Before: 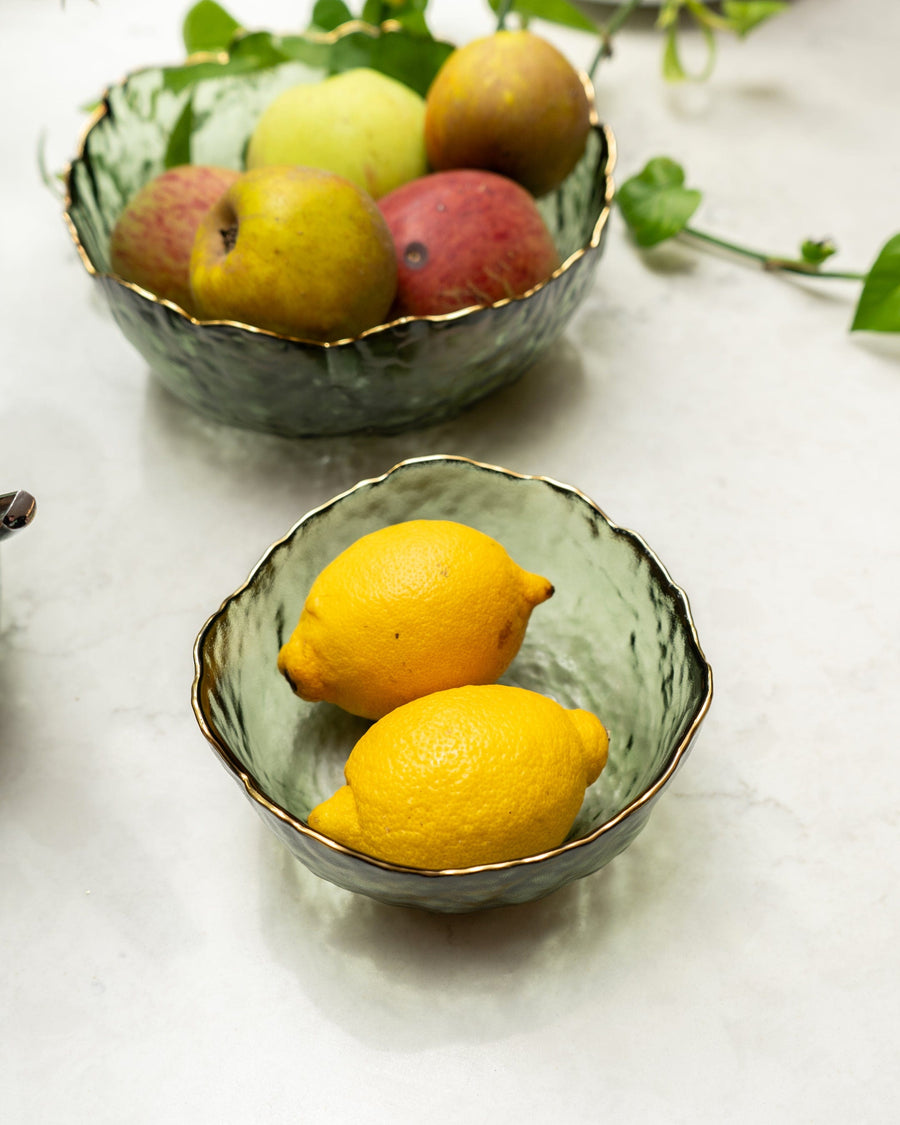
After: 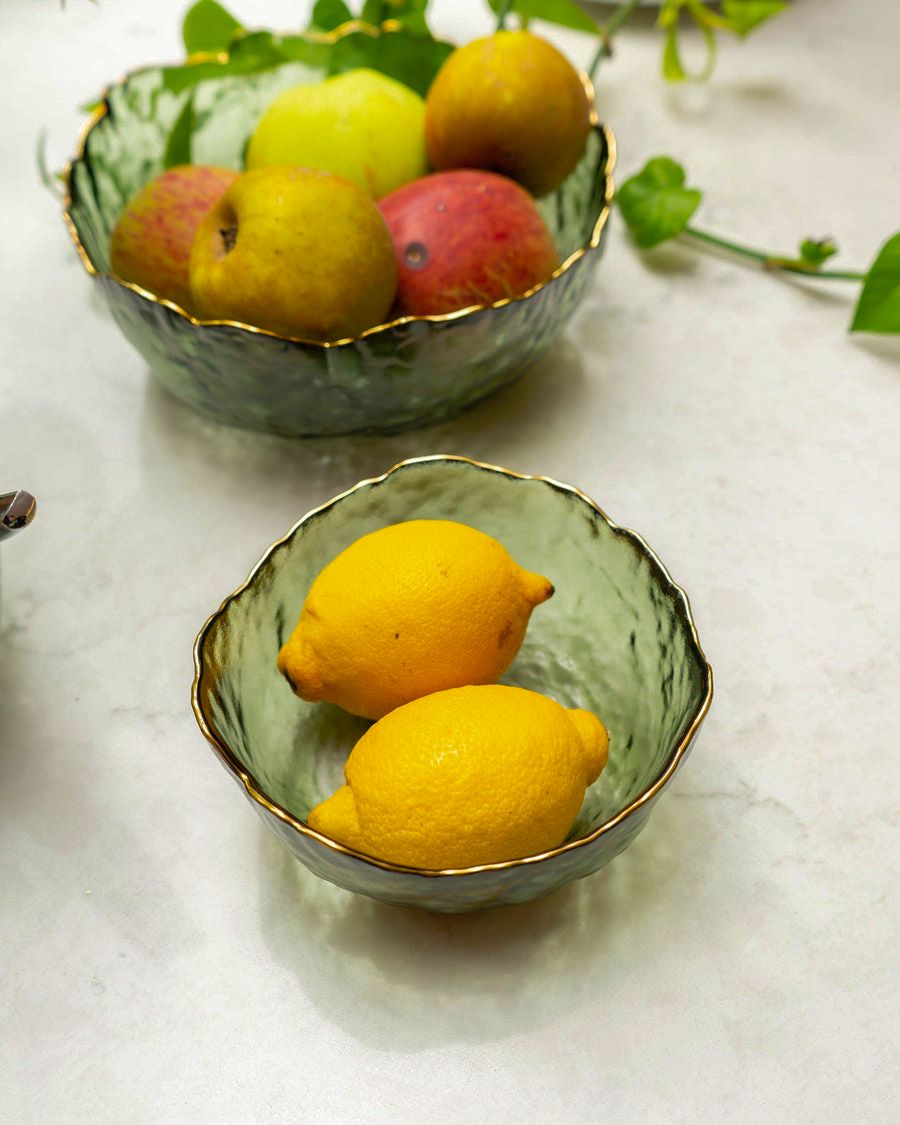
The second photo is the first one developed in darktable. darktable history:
exposure: compensate highlight preservation false
color balance rgb: perceptual saturation grading › global saturation 20%, global vibrance 20%
shadows and highlights: on, module defaults
